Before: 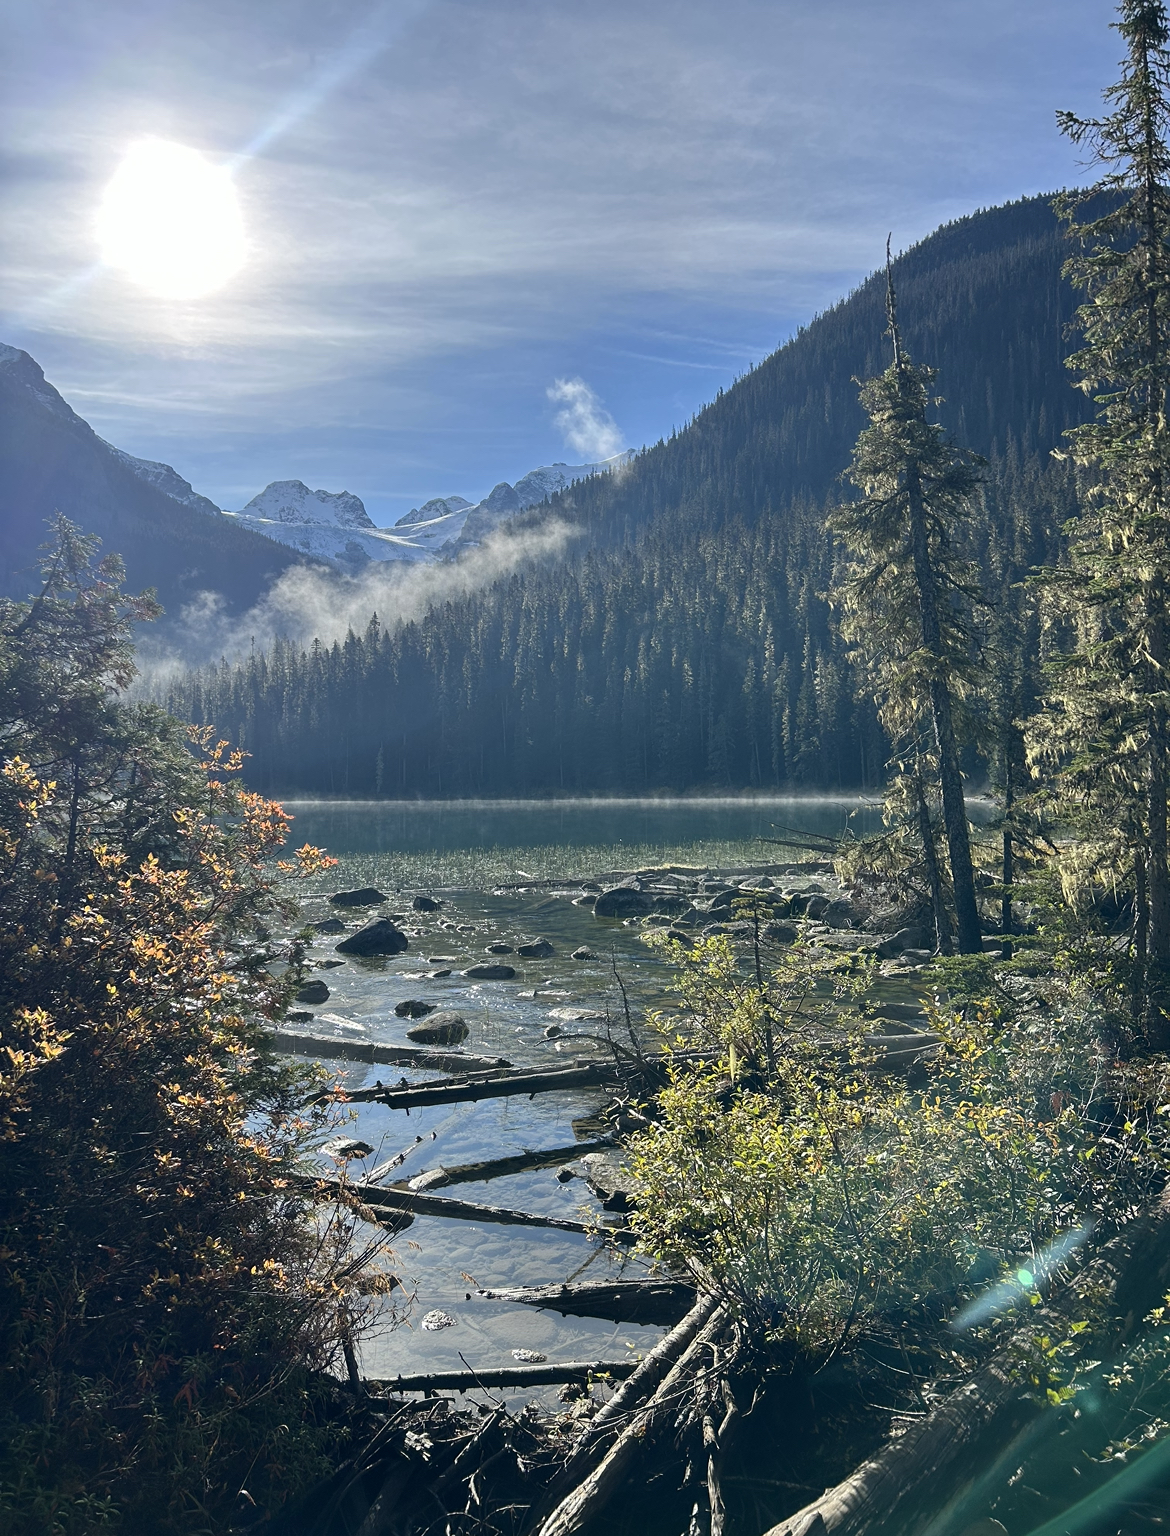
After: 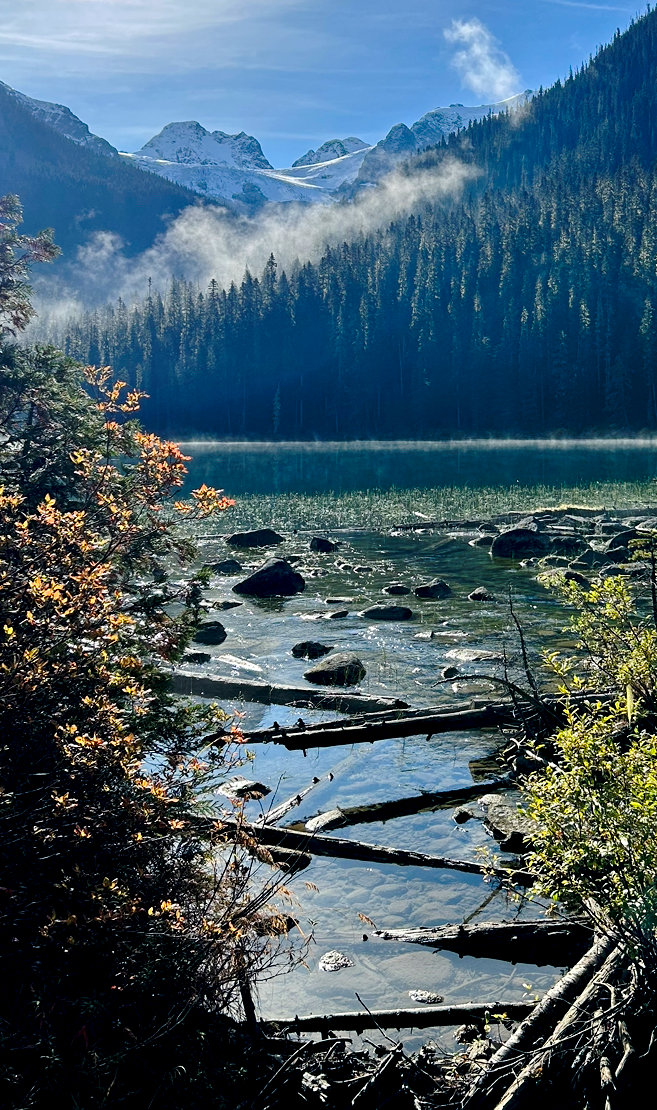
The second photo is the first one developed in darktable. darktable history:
crop: left 8.822%, top 23.398%, right 34.961%, bottom 4.301%
exposure: black level correction 0.024, exposure 0.185 EV, compensate highlight preservation false
base curve: curves: ch0 [(0, 0) (0.073, 0.04) (0.157, 0.139) (0.492, 0.492) (0.758, 0.758) (1, 1)], preserve colors none
